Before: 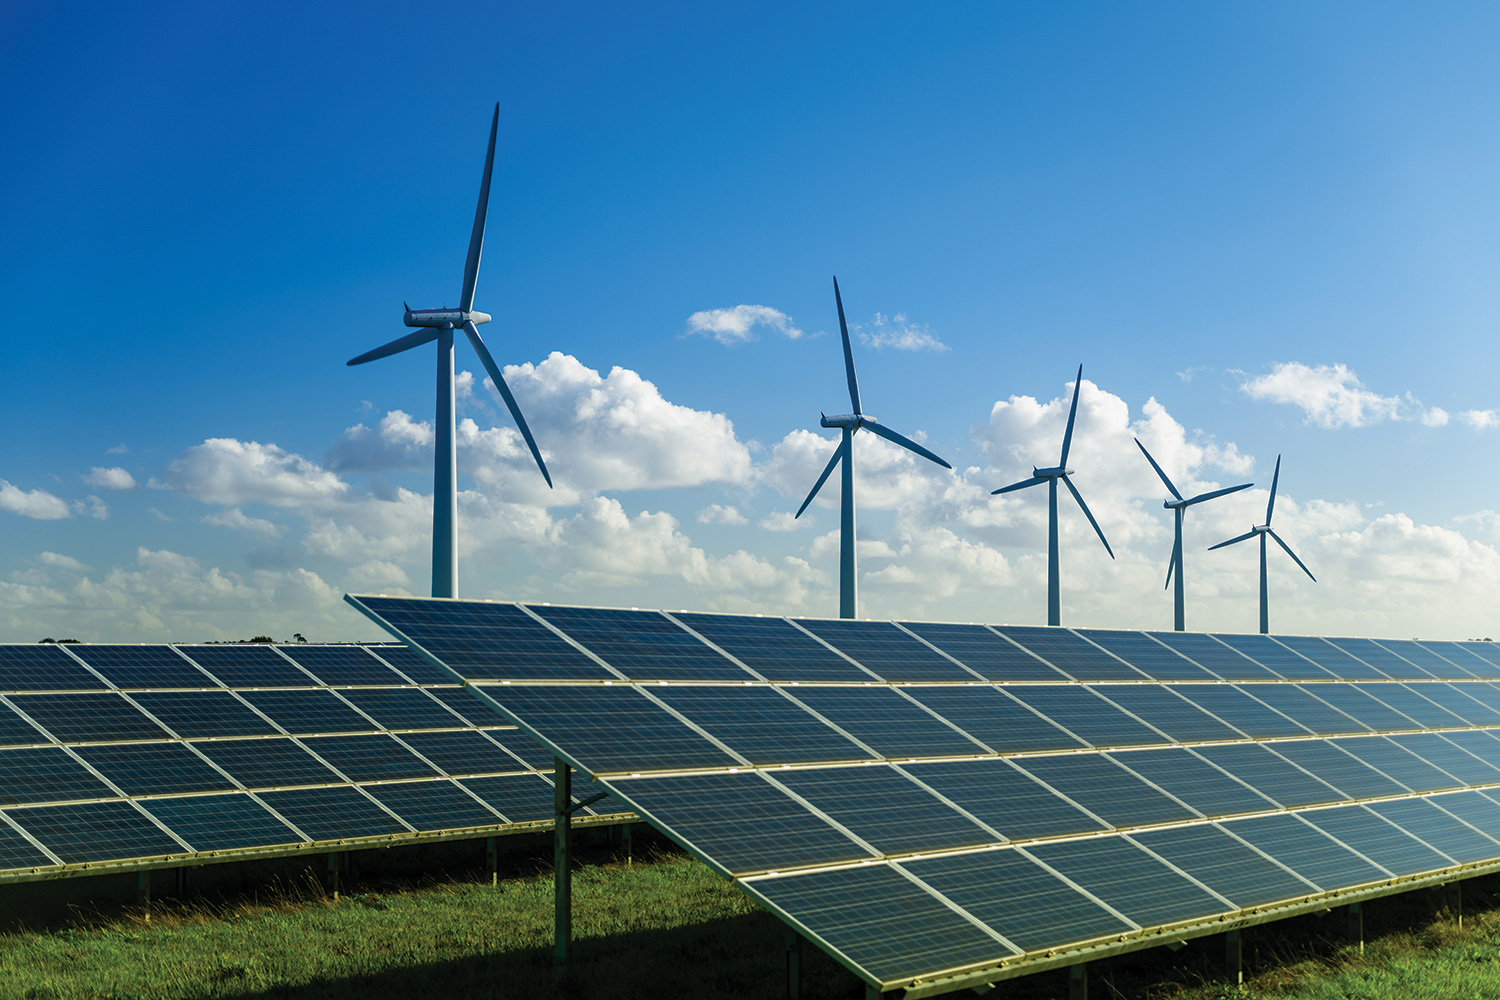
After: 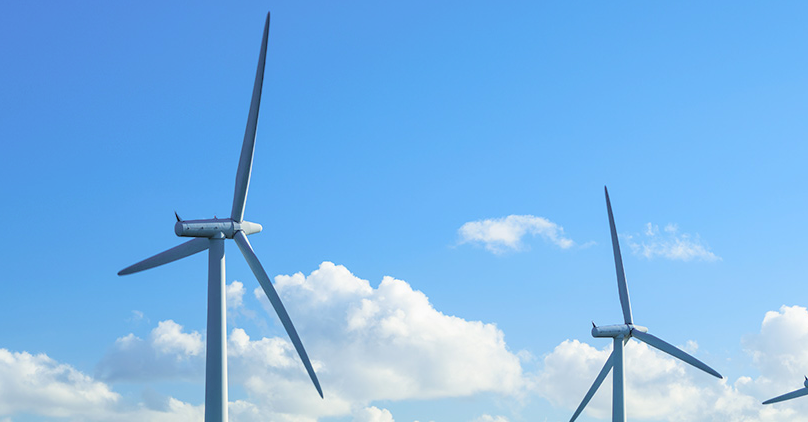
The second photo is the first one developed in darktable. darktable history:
crop: left 15.306%, top 9.065%, right 30.789%, bottom 48.638%
global tonemap: drago (0.7, 100)
